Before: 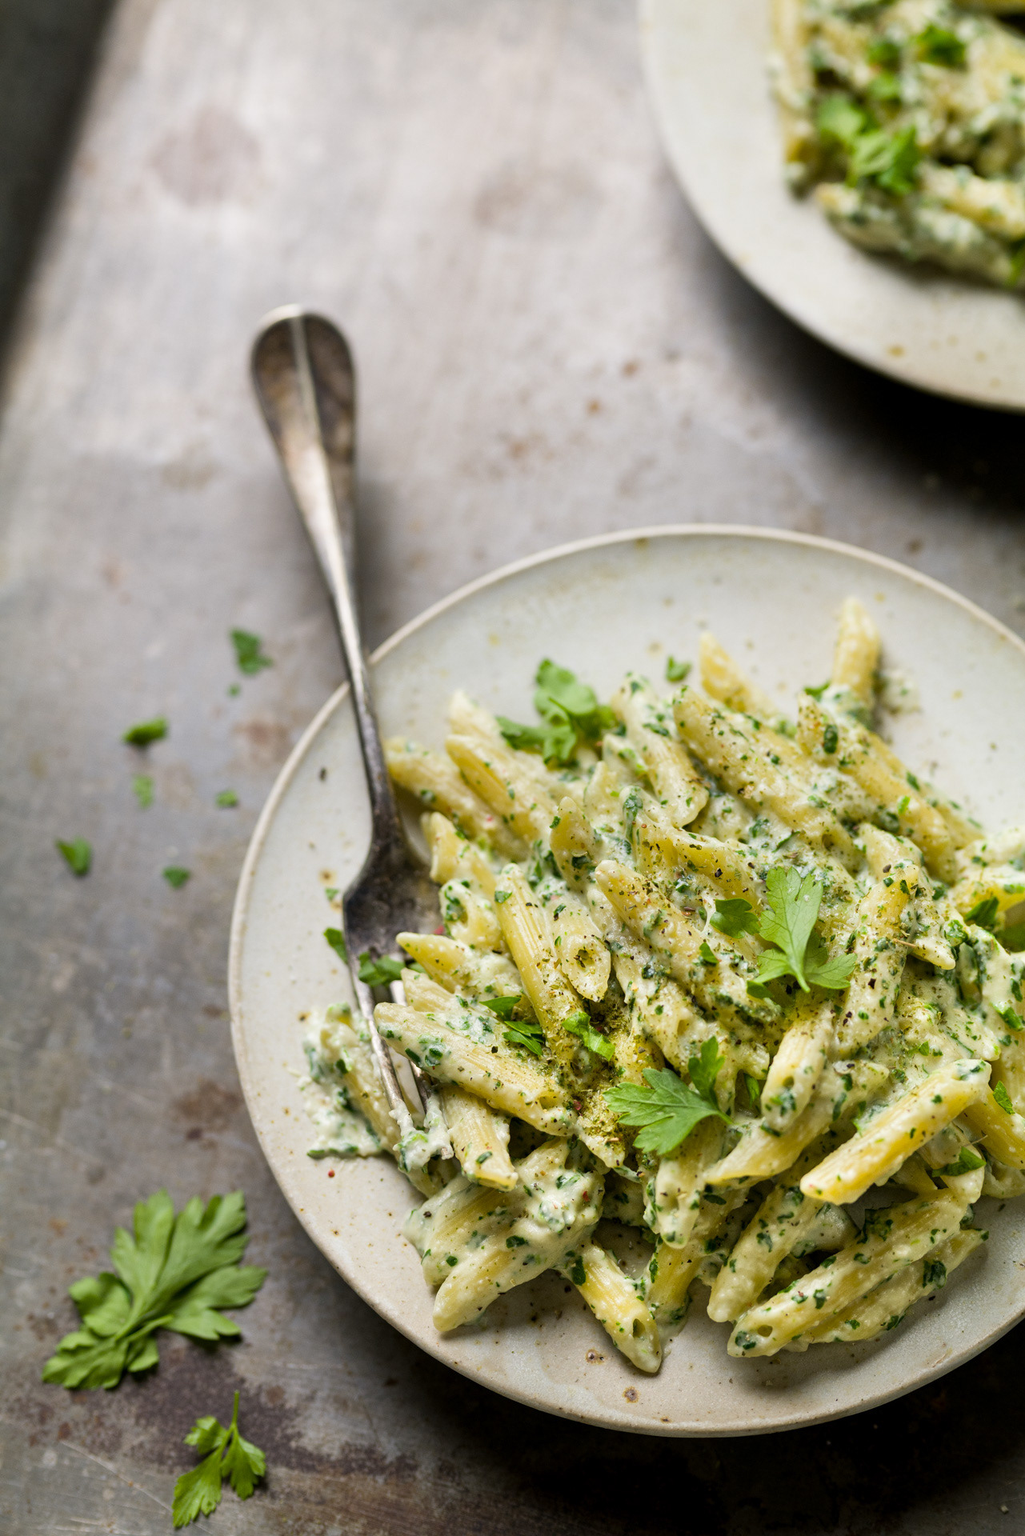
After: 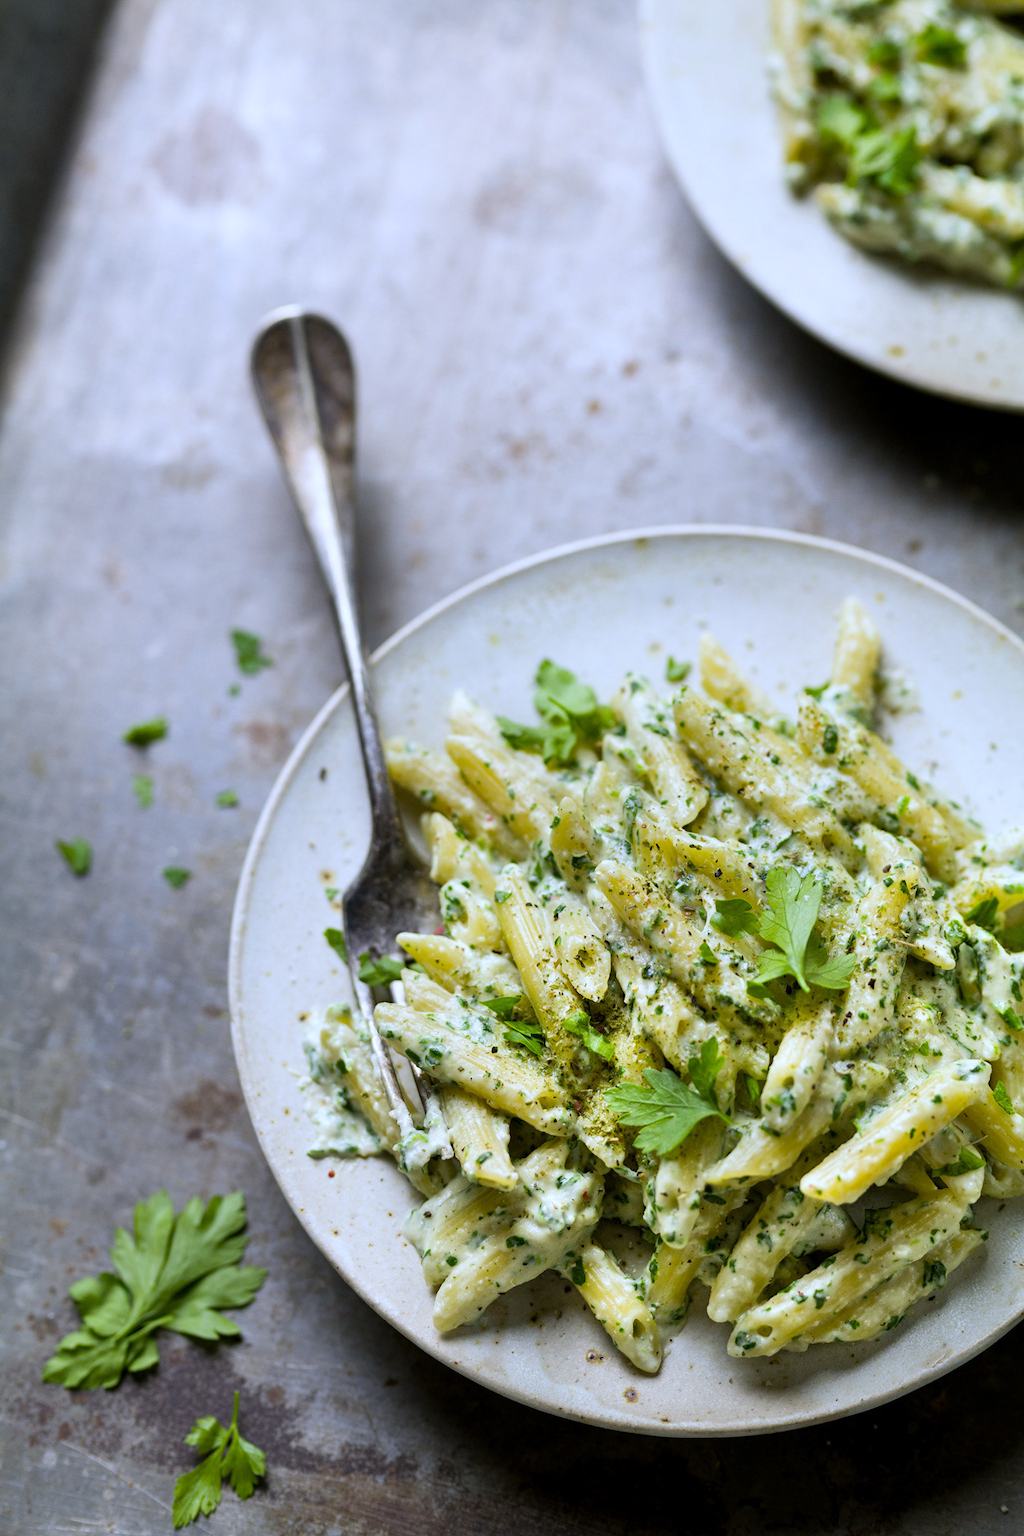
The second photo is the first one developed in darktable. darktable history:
tone equalizer: on, module defaults
white balance: red 0.948, green 1.02, blue 1.176
